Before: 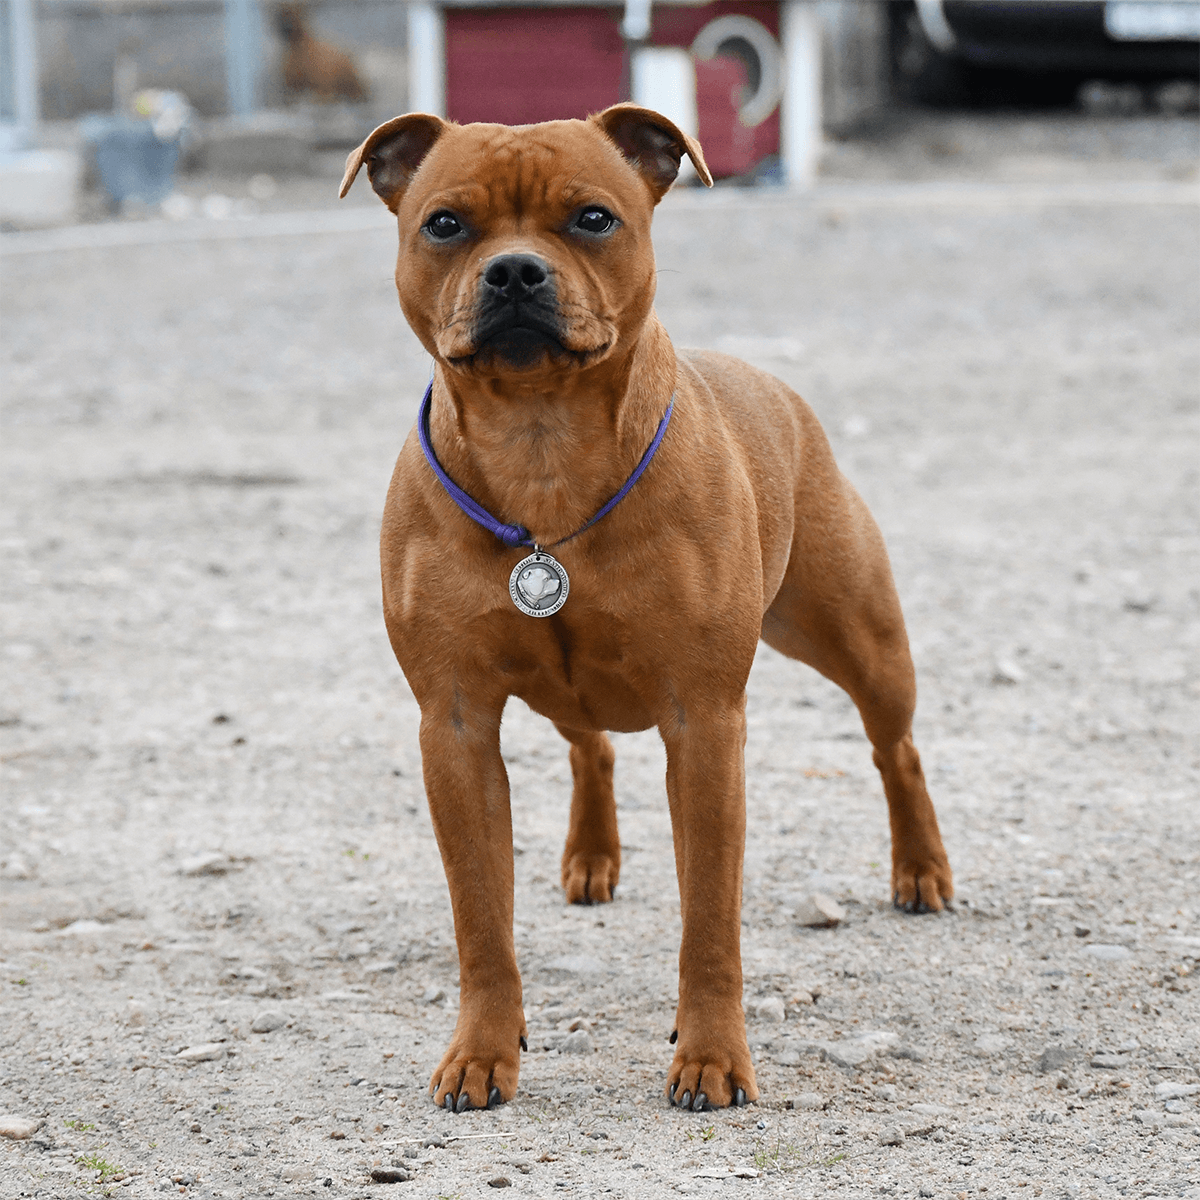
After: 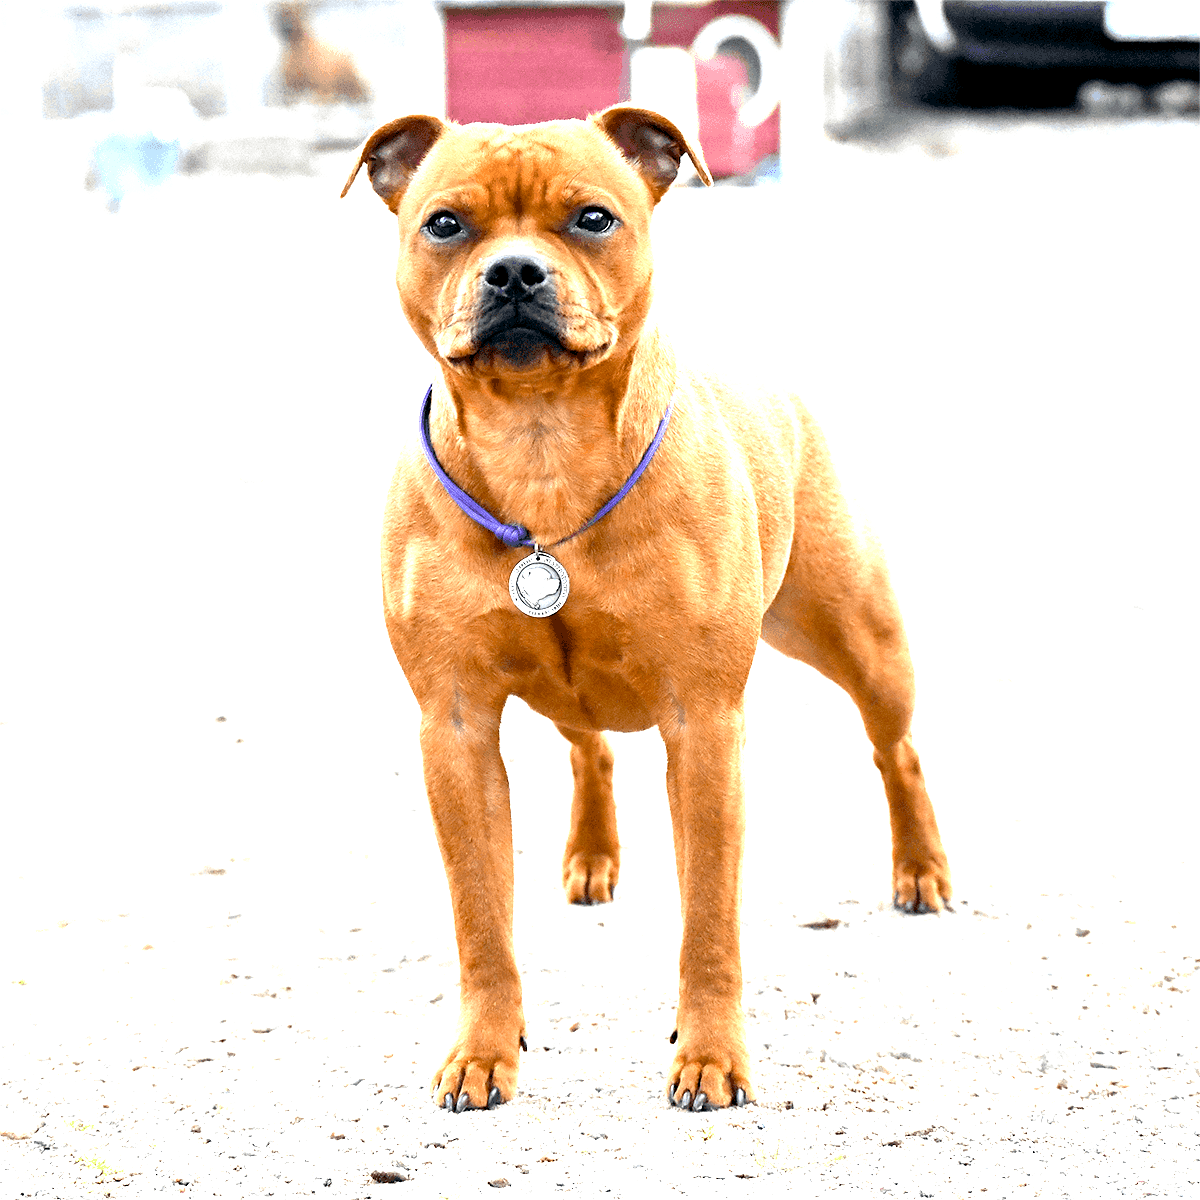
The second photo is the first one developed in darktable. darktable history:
exposure: black level correction 0.006, exposure 2.075 EV, compensate highlight preservation false
